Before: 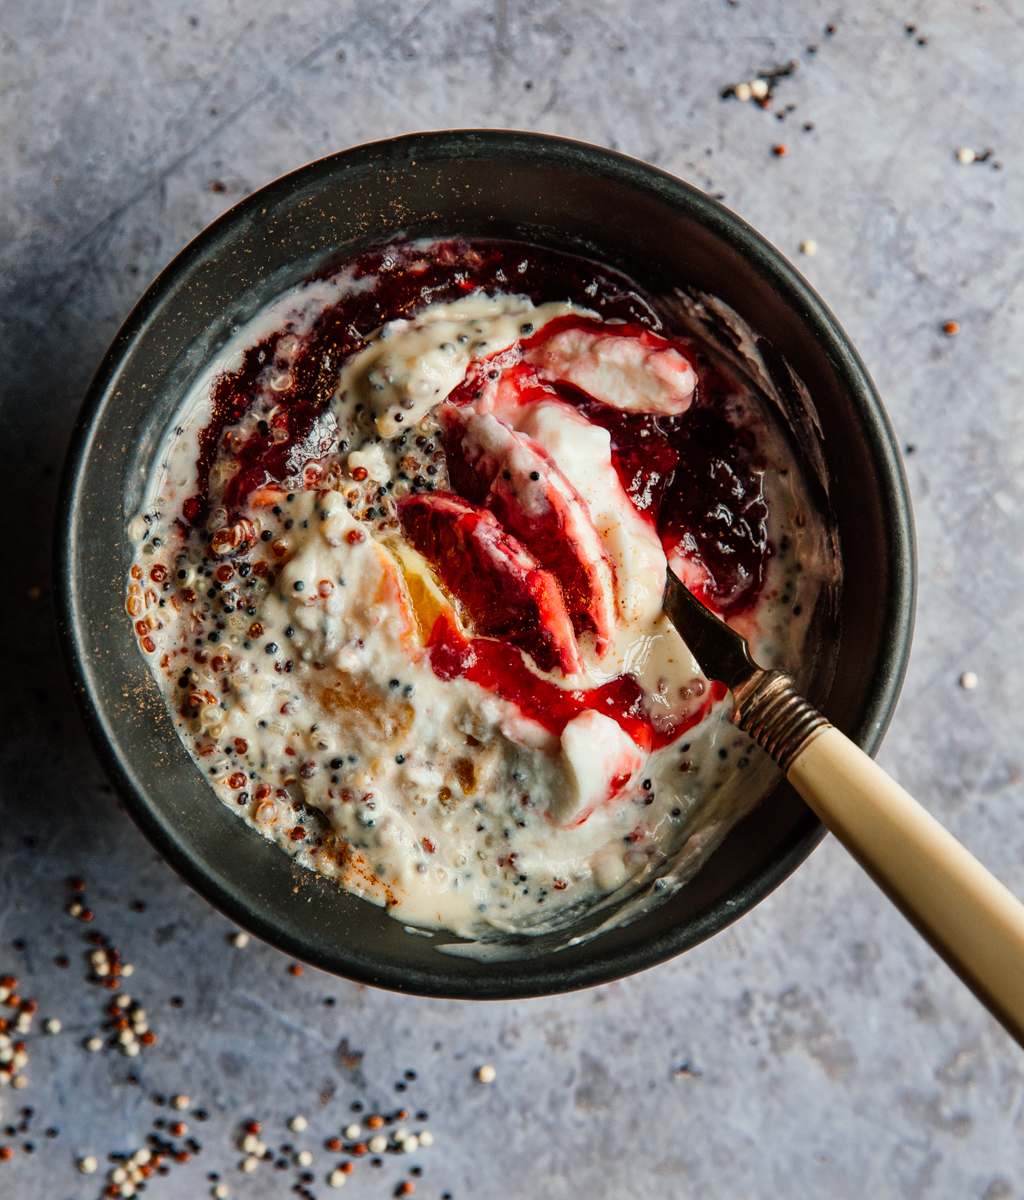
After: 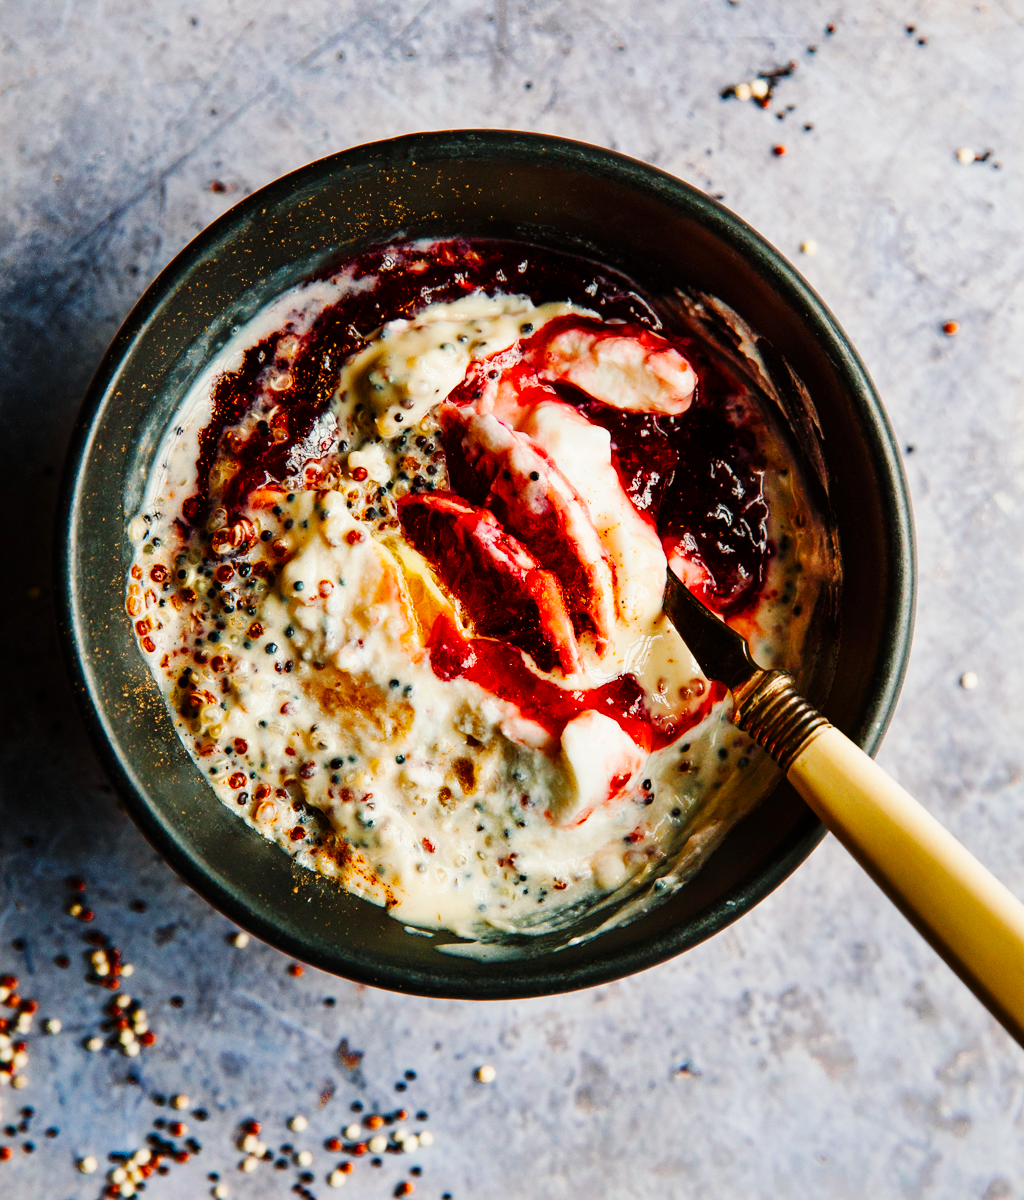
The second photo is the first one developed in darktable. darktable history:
base curve: curves: ch0 [(0, 0) (0.032, 0.025) (0.121, 0.166) (0.206, 0.329) (0.605, 0.79) (1, 1)], preserve colors none
color balance rgb: highlights gain › chroma 1.066%, highlights gain › hue 60.09°, linear chroma grading › global chroma 15.616%, perceptual saturation grading › global saturation 20%, perceptual saturation grading › highlights -24.756%, perceptual saturation grading › shadows 26.074%
